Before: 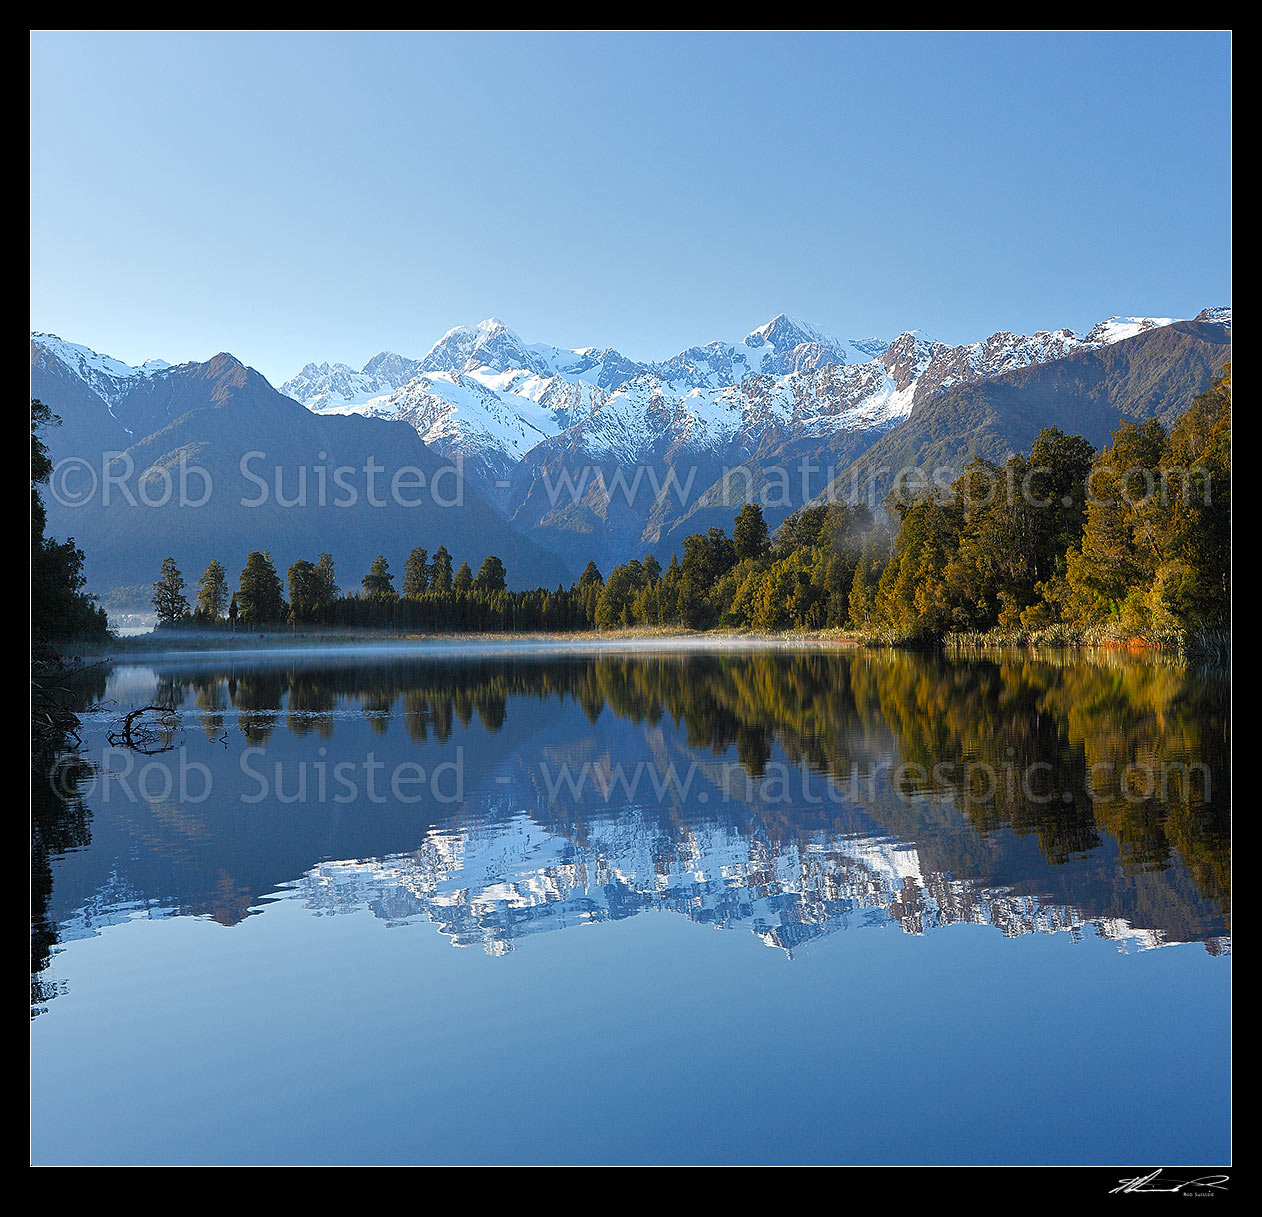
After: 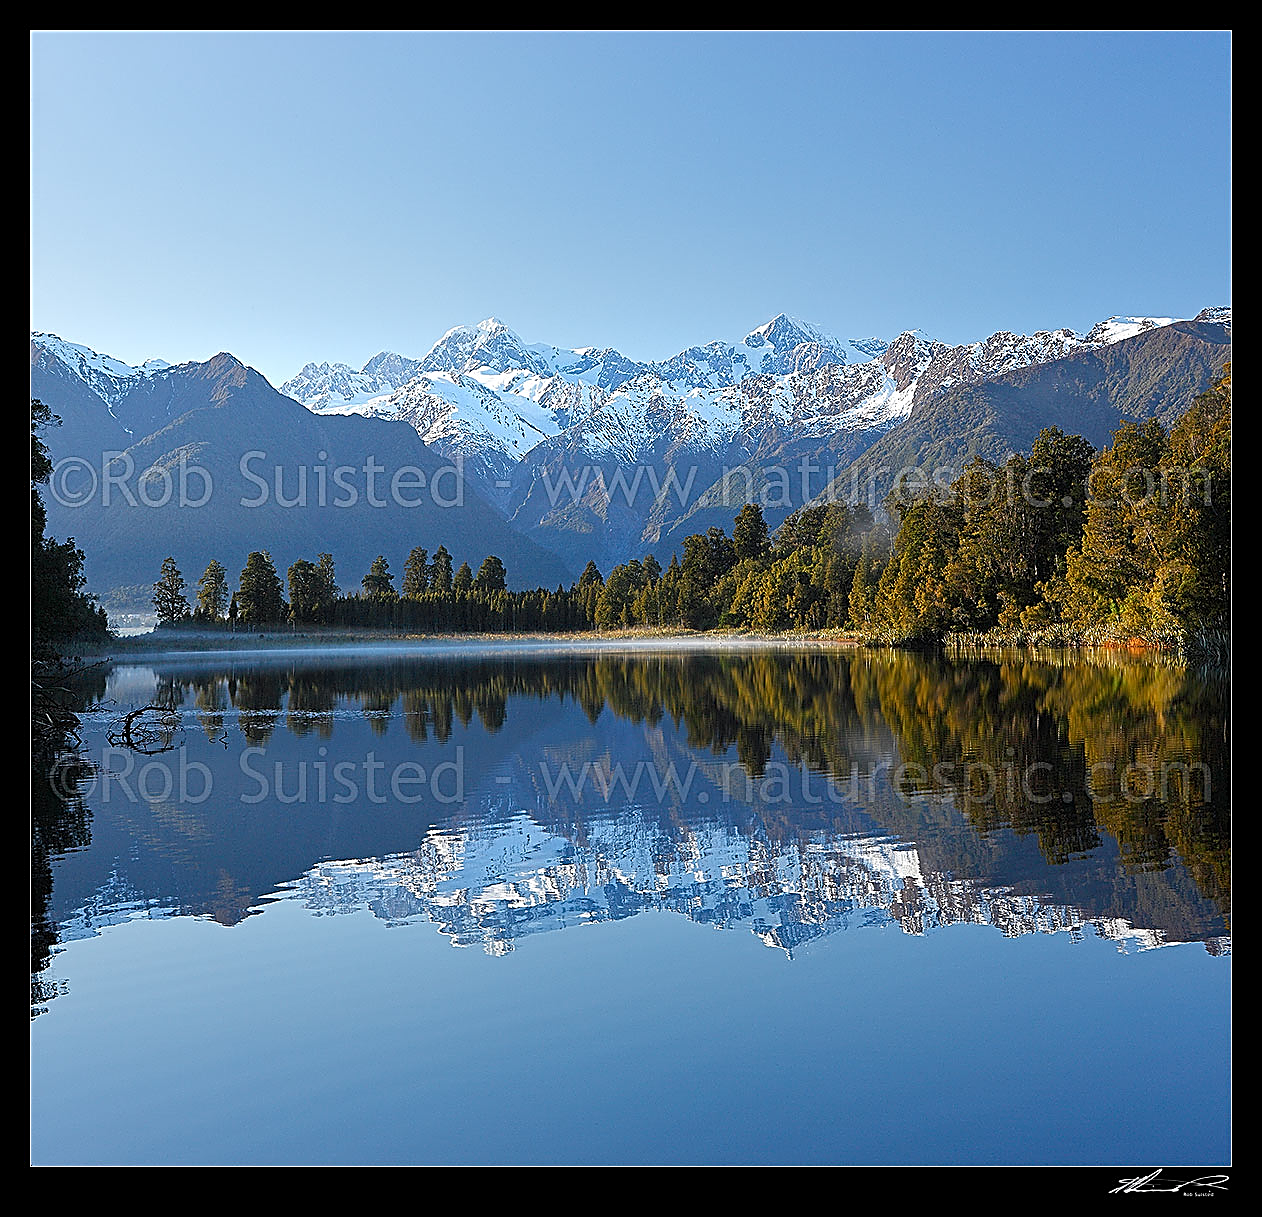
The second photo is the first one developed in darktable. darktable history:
sharpen: amount 1
